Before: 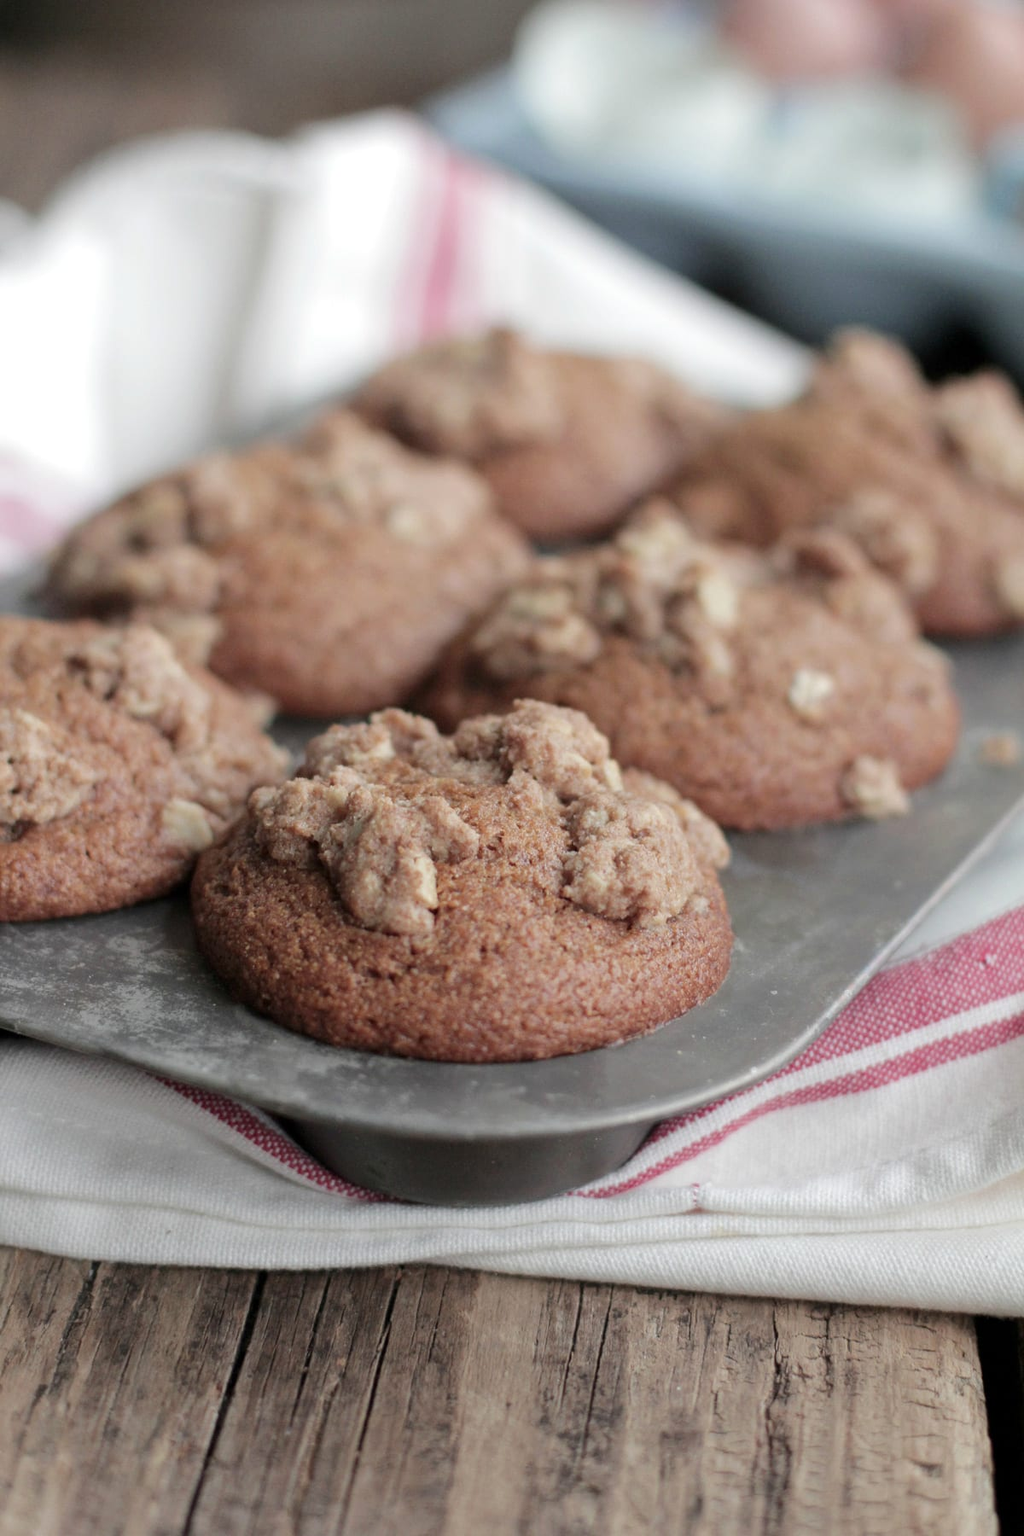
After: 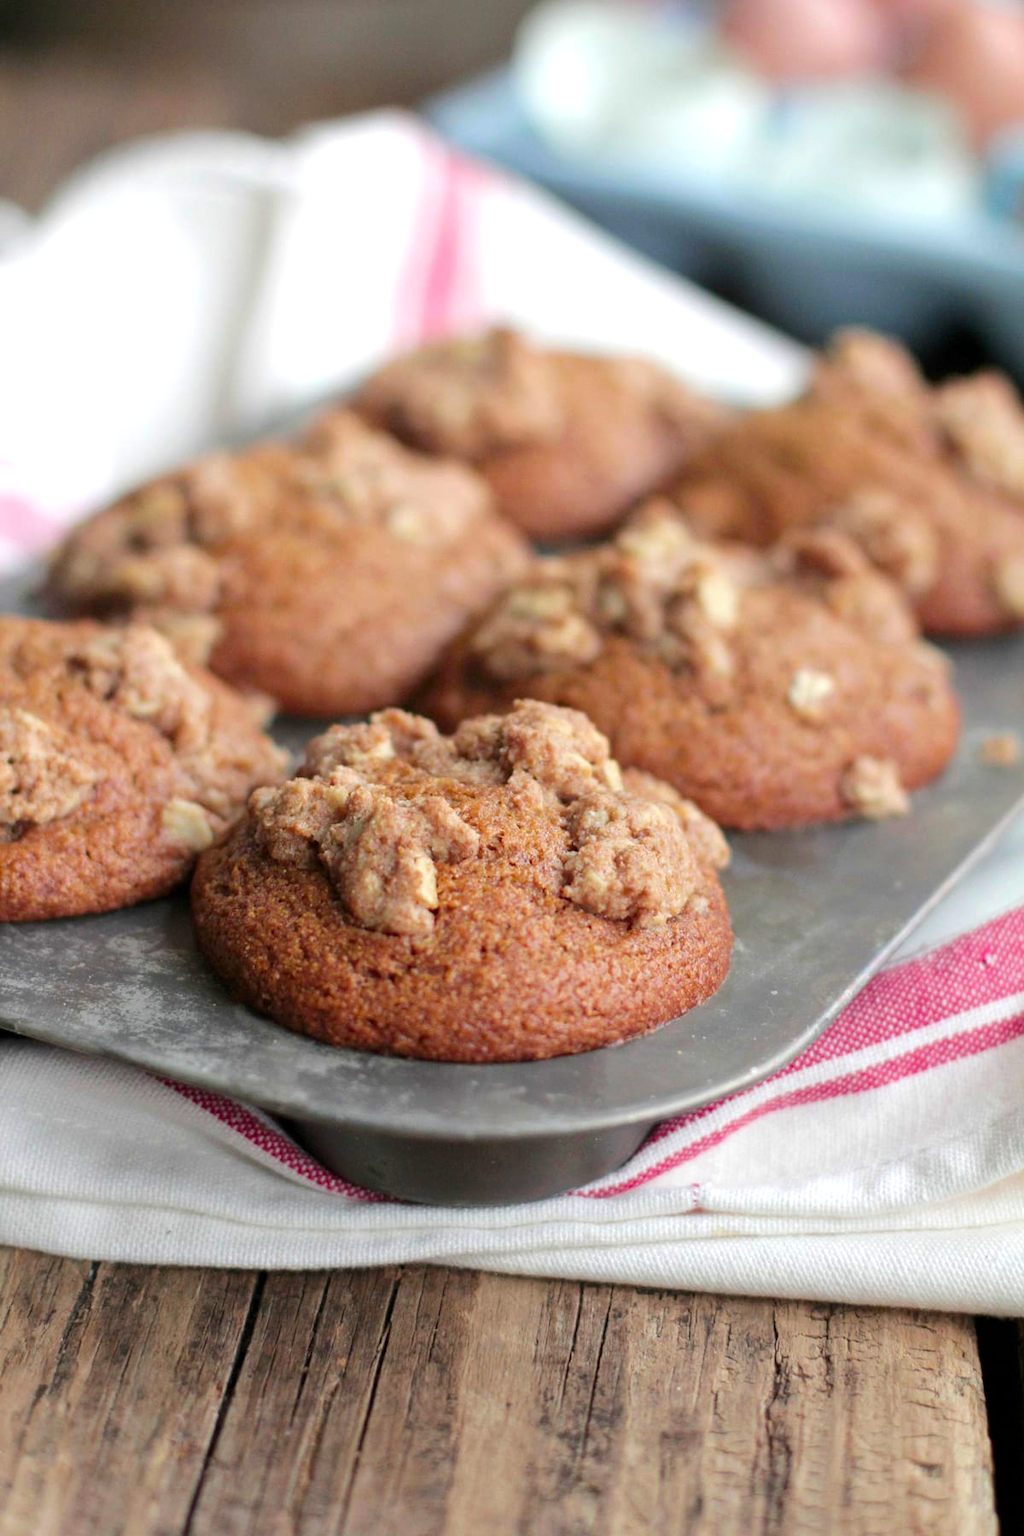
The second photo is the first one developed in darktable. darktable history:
contrast brightness saturation: saturation 0.1
color balance rgb: perceptual saturation grading › global saturation 36%, perceptual brilliance grading › global brilliance 10%, global vibrance 20%
